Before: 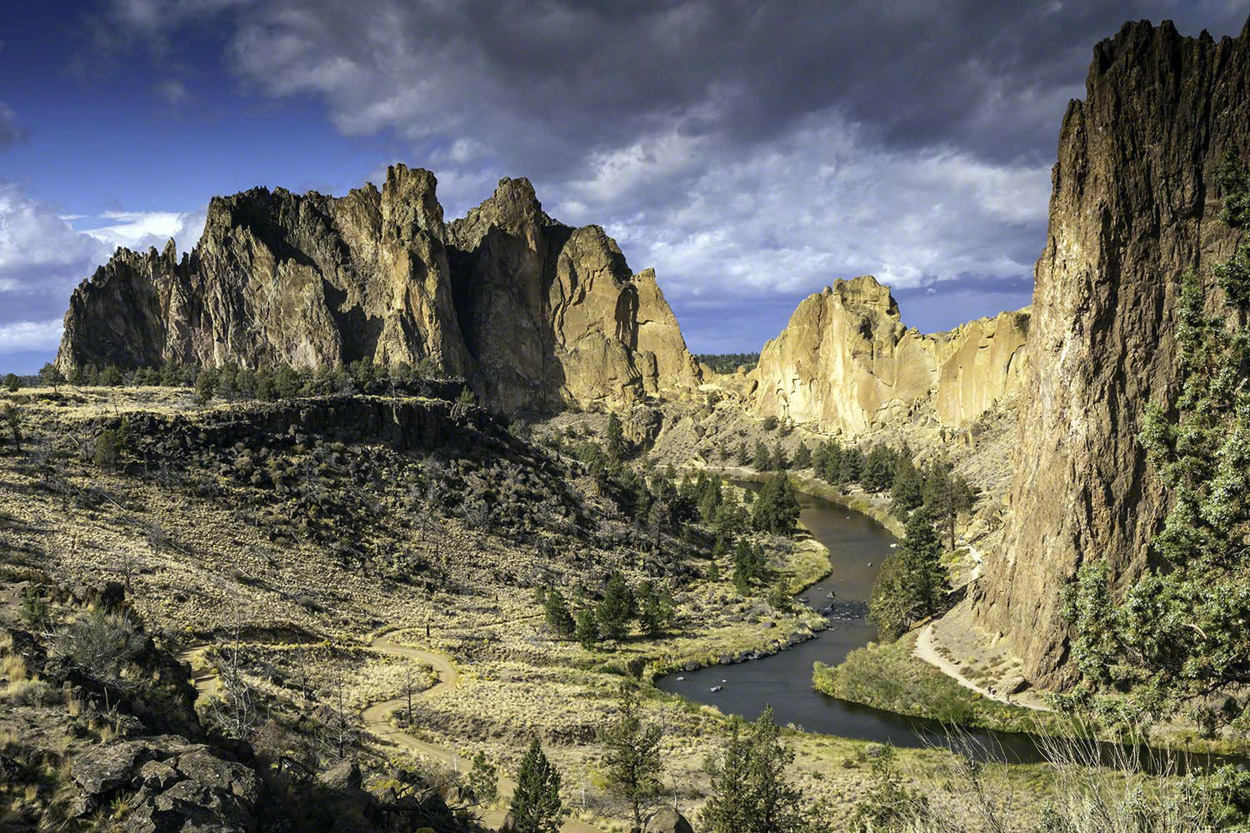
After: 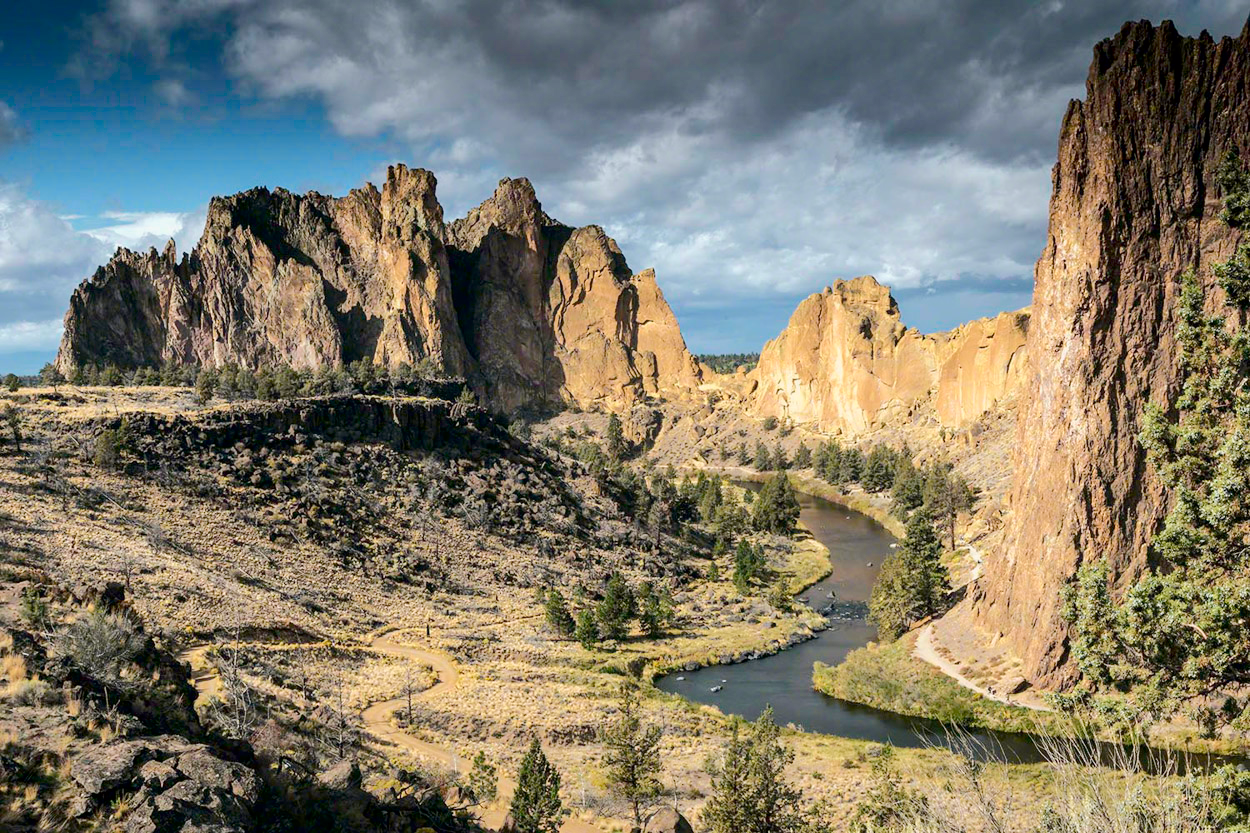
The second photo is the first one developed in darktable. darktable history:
tone curve: curves: ch0 [(0, 0) (0.052, 0.018) (0.236, 0.207) (0.41, 0.417) (0.485, 0.518) (0.54, 0.584) (0.625, 0.666) (0.845, 0.828) (0.994, 0.964)]; ch1 [(0, 0) (0.136, 0.146) (0.317, 0.34) (0.382, 0.408) (0.434, 0.441) (0.472, 0.479) (0.498, 0.501) (0.557, 0.558) (0.616, 0.59) (0.739, 0.7) (1, 1)]; ch2 [(0, 0) (0.352, 0.403) (0.447, 0.466) (0.482, 0.482) (0.528, 0.526) (0.586, 0.577) (0.618, 0.621) (0.785, 0.747) (1, 1)], color space Lab, independent channels, preserve colors none
